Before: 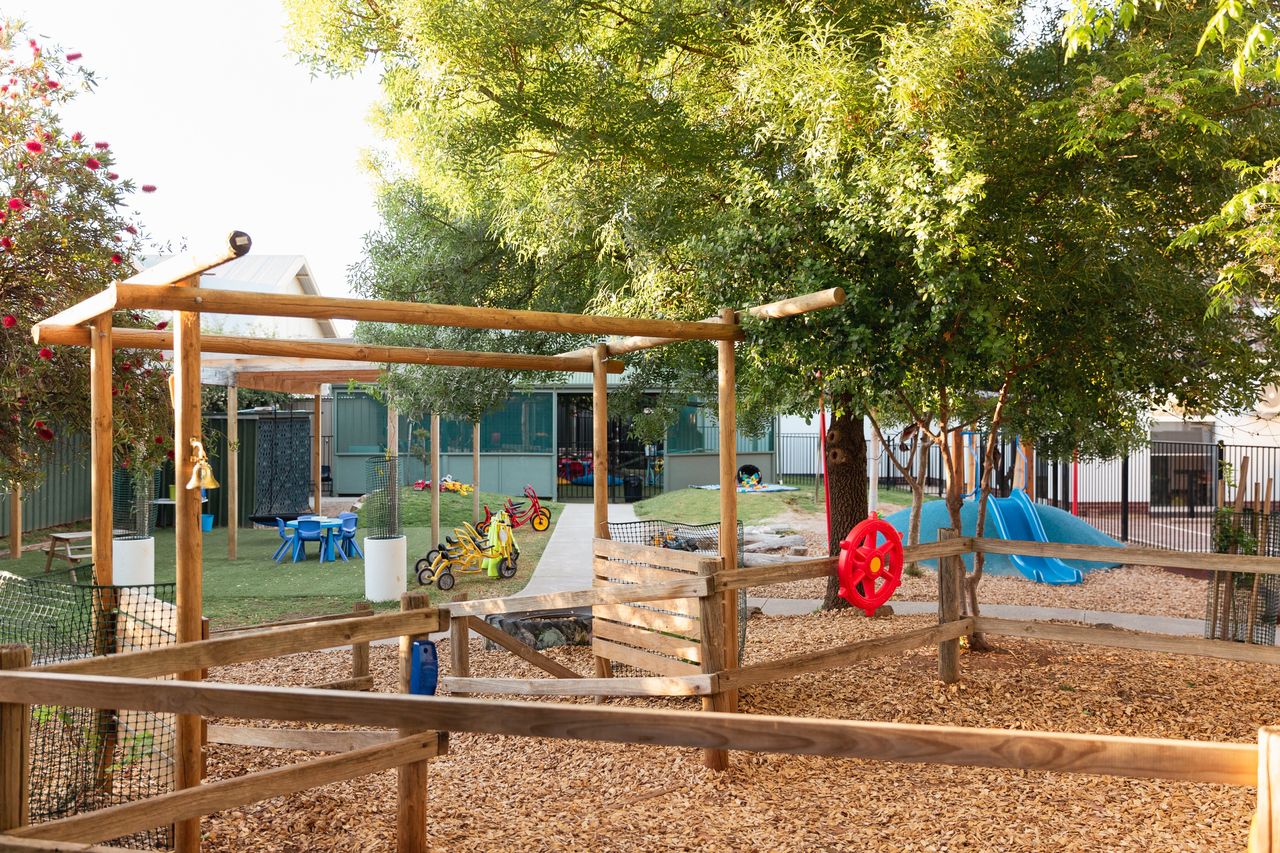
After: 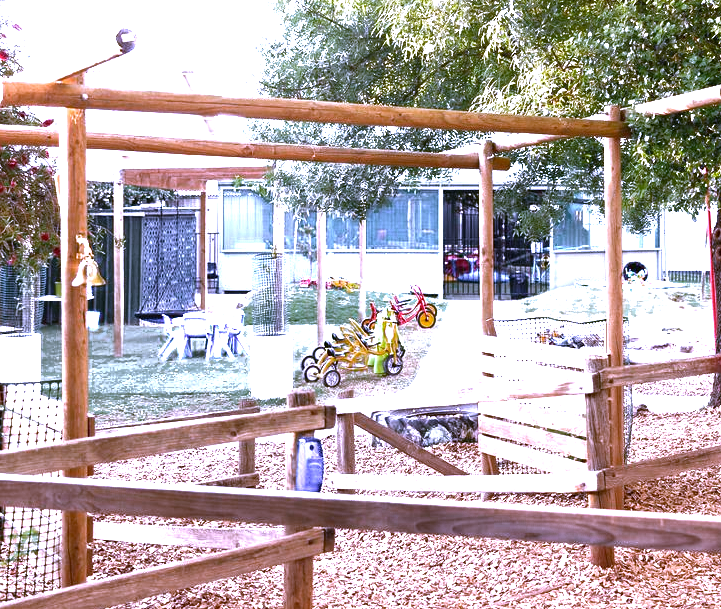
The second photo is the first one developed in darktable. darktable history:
white balance: red 0.98, blue 1.61
color zones: curves: ch0 [(0.203, 0.433) (0.607, 0.517) (0.697, 0.696) (0.705, 0.897)]
crop: left 8.966%, top 23.852%, right 34.699%, bottom 4.703%
exposure: exposure 0.64 EV, compensate highlight preservation false
